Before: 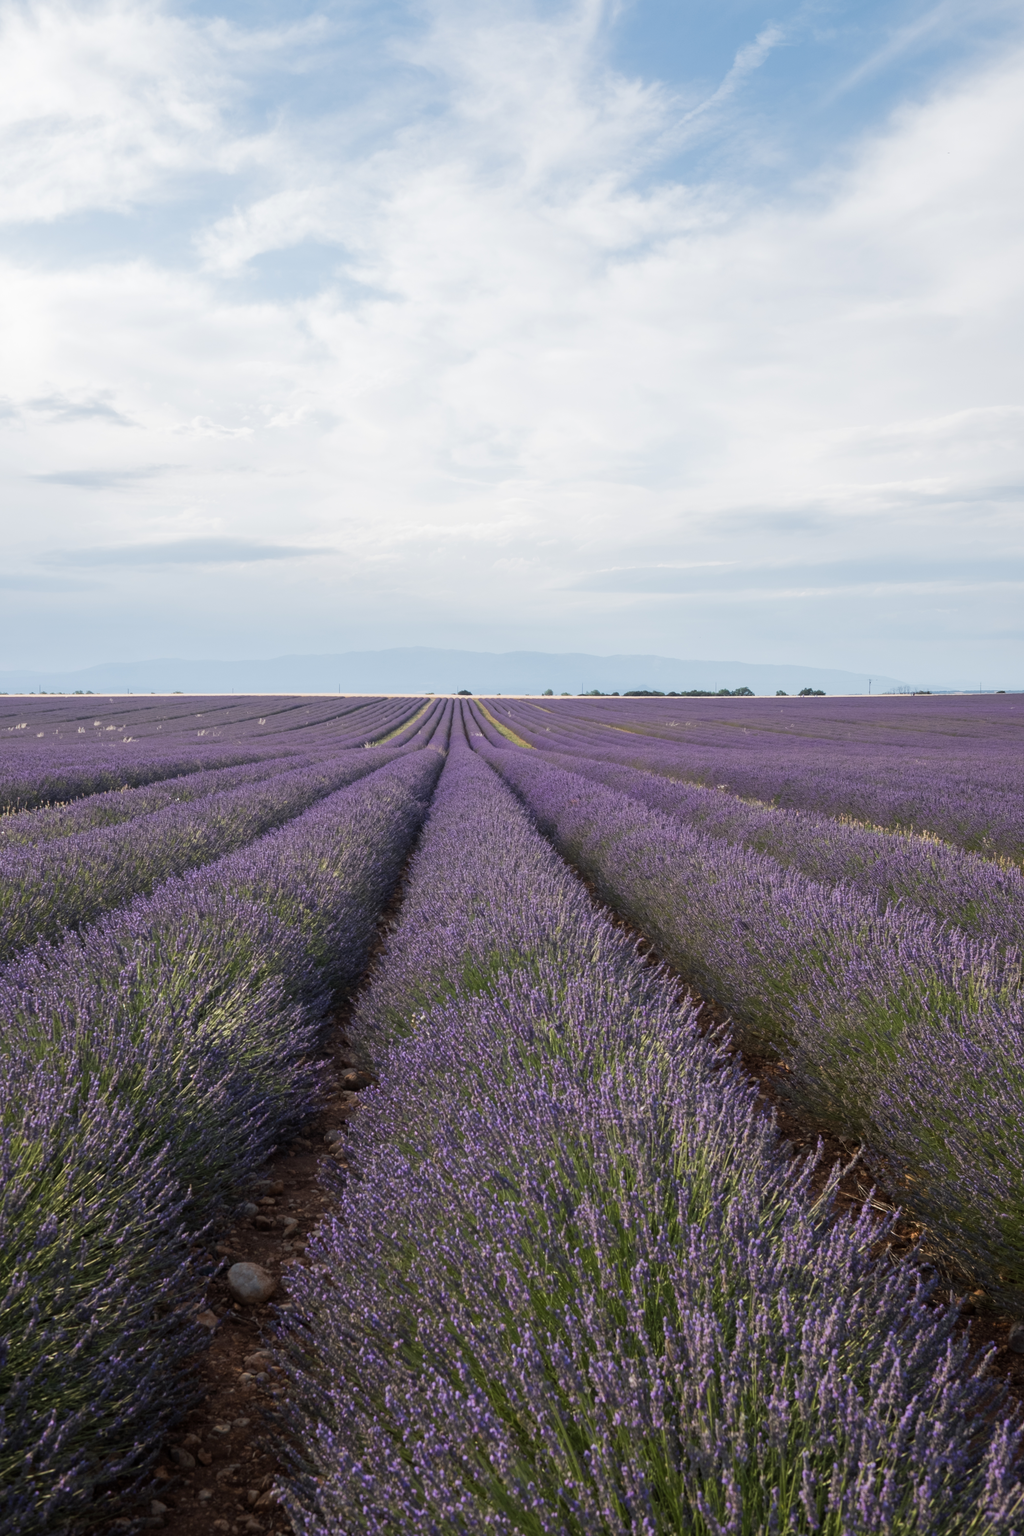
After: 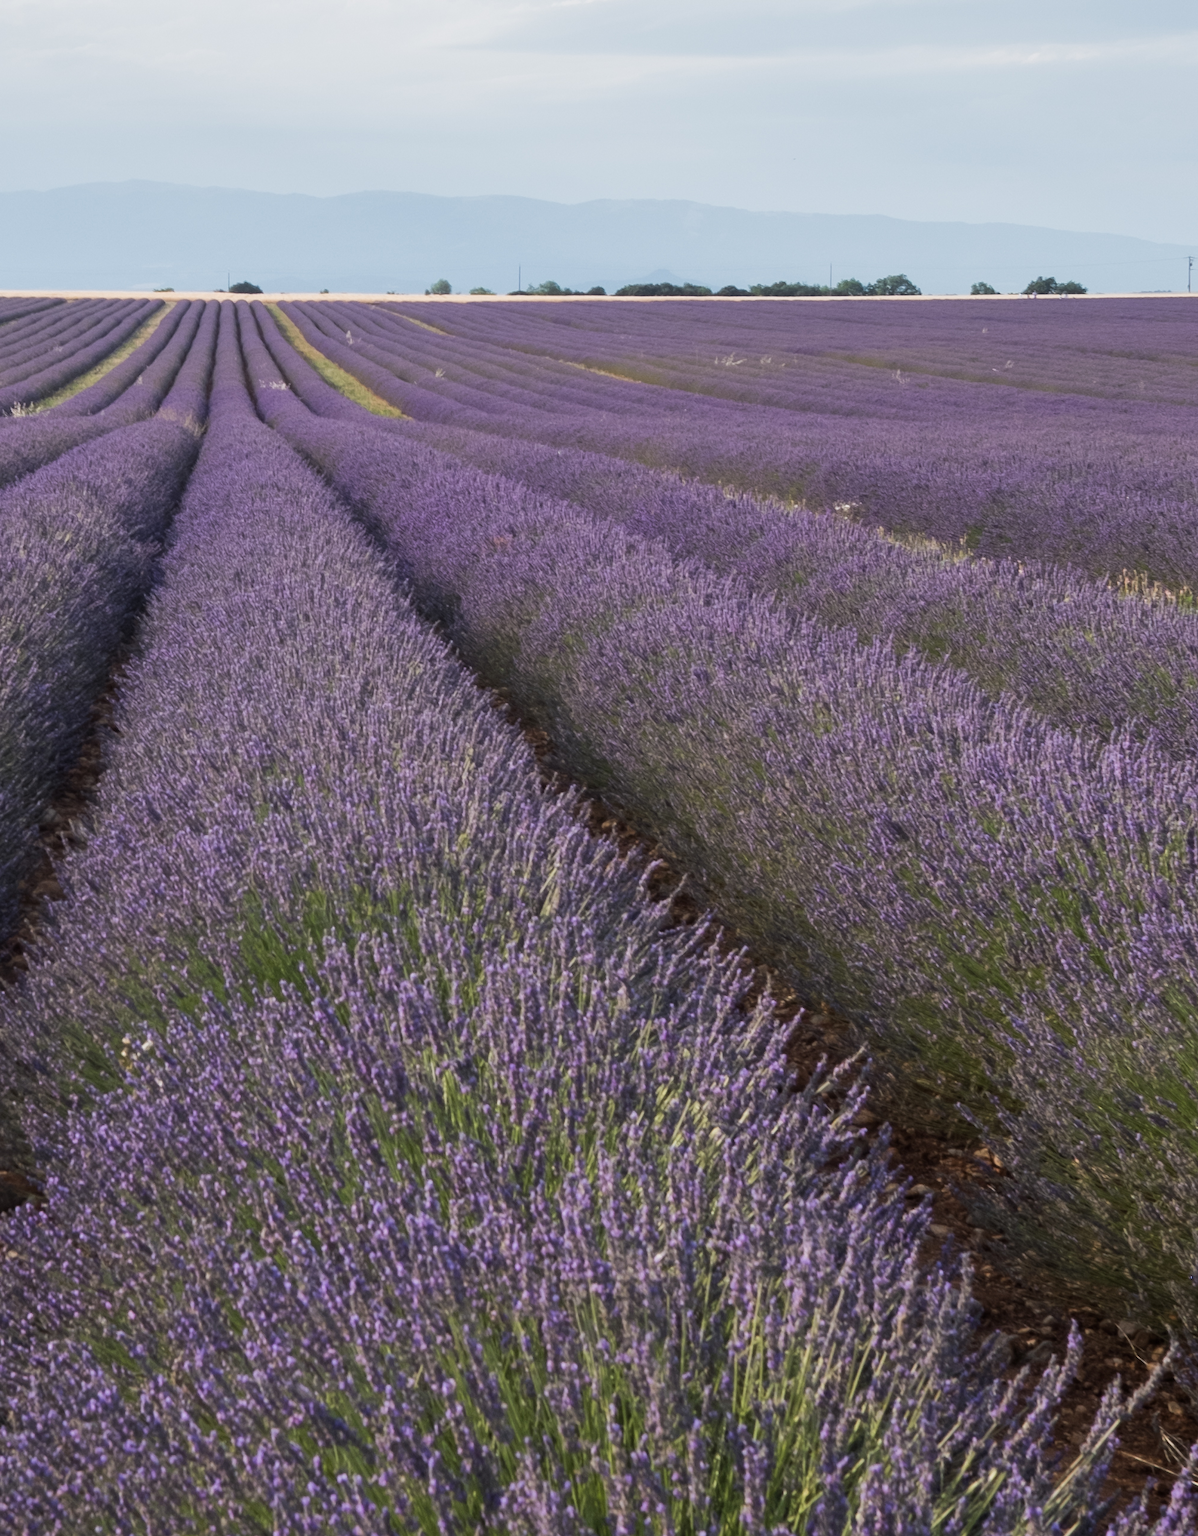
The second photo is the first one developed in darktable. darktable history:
crop: left 35.136%, top 37.076%, right 14.68%, bottom 20.028%
